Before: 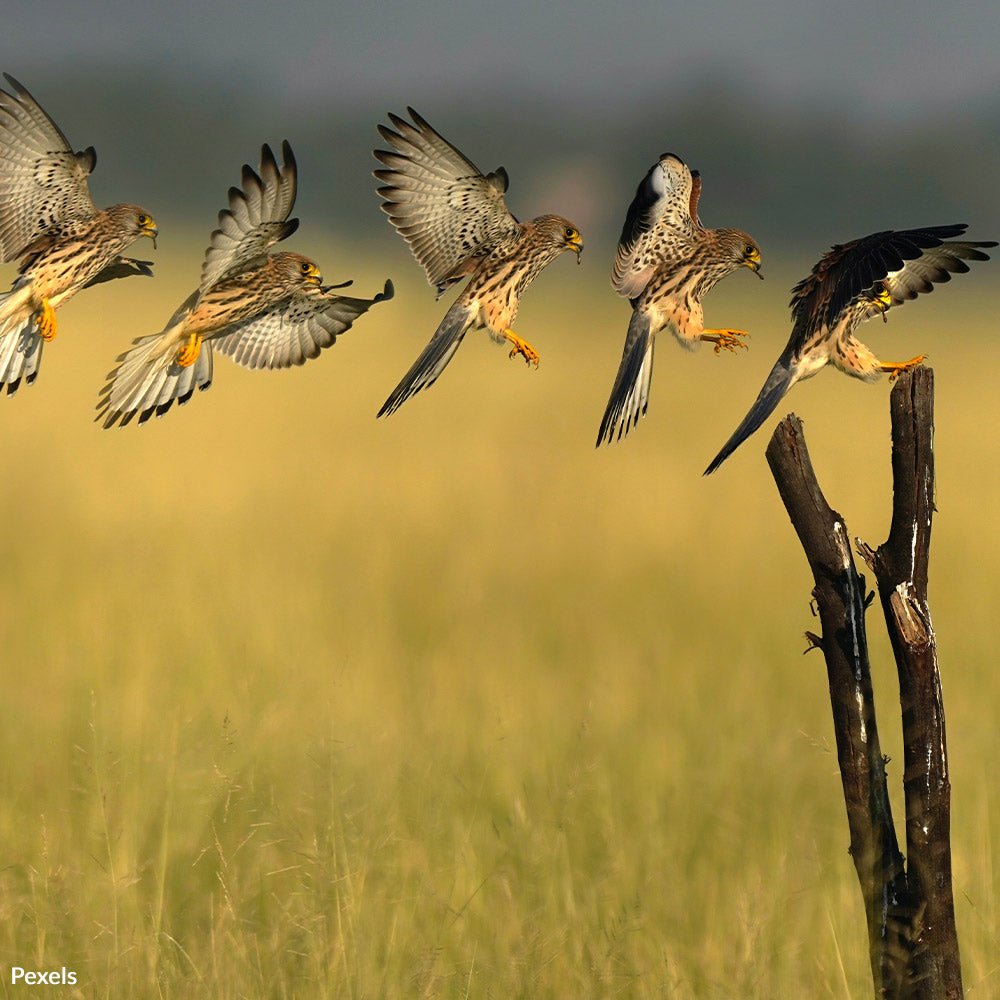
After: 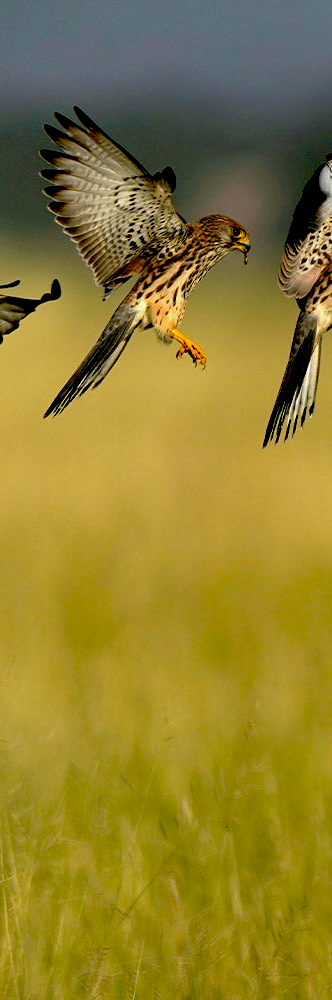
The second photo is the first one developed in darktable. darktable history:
crop: left 33.36%, right 33.36%
color calibration: x 0.367, y 0.376, temperature 4372.25 K
exposure: black level correction 0.047, exposure 0.013 EV, compensate highlight preservation false
